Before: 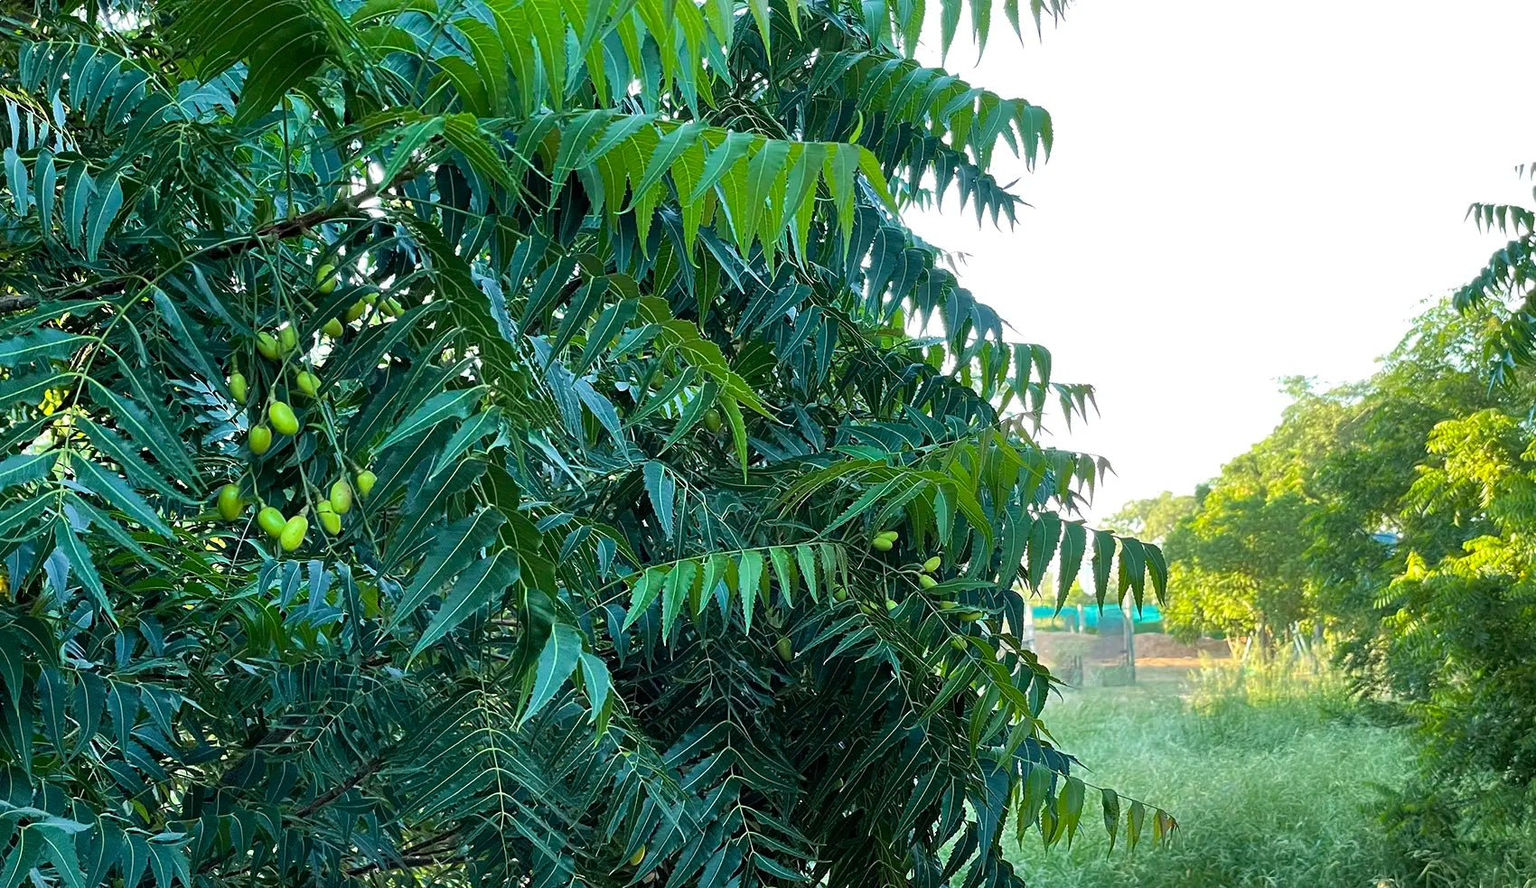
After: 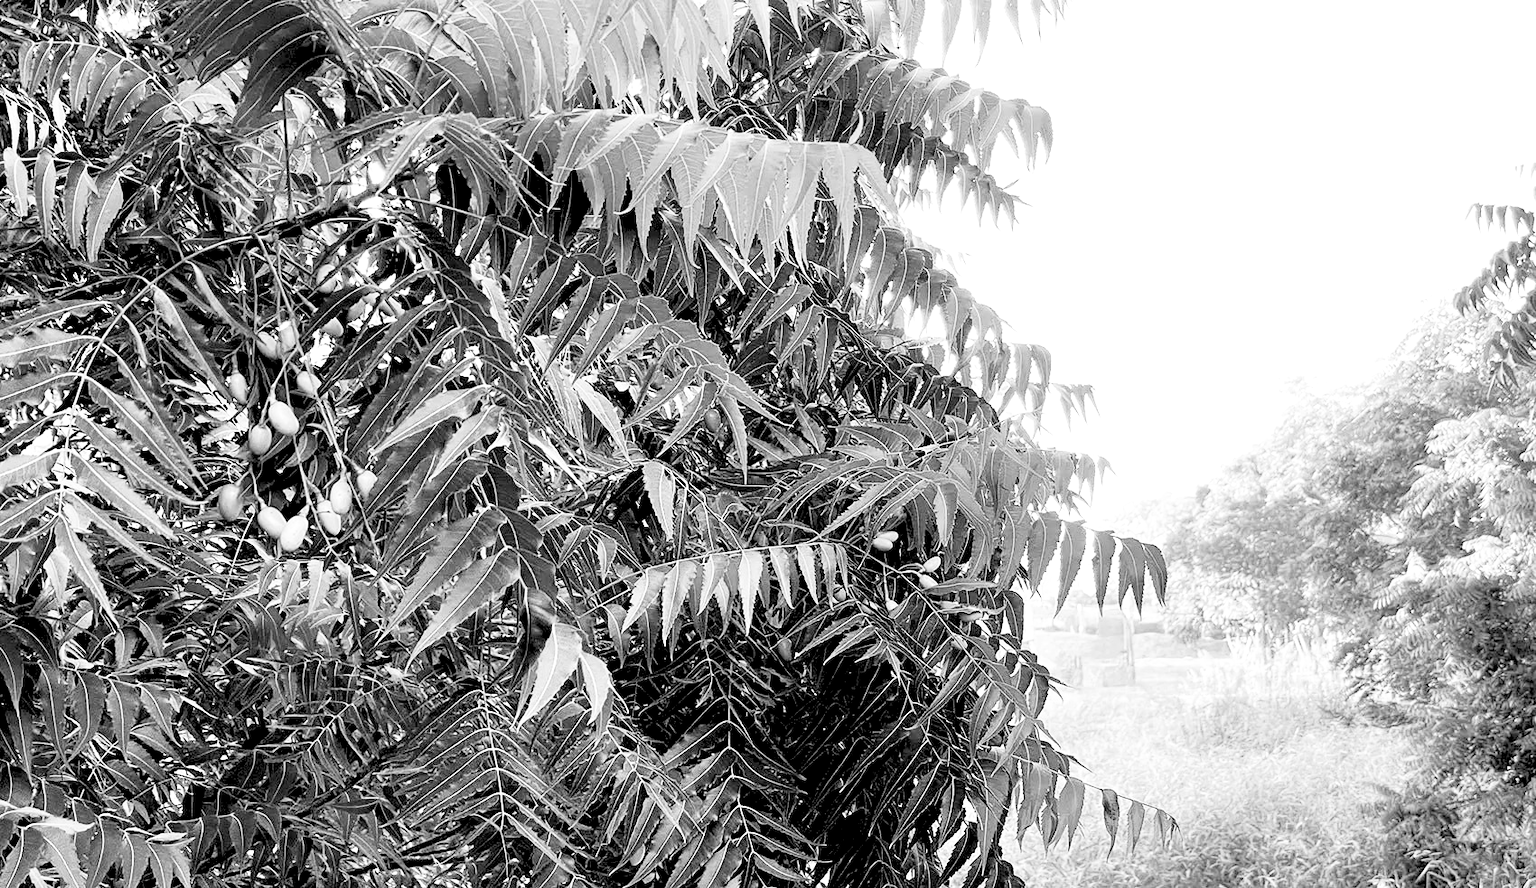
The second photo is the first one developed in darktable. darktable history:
base curve: curves: ch0 [(0, 0) (0.007, 0.004) (0.027, 0.03) (0.046, 0.07) (0.207, 0.54) (0.442, 0.872) (0.673, 0.972) (1, 1)], preserve colors none
levels: levels [0.093, 0.434, 0.988]
color calibration: output gray [0.267, 0.423, 0.261, 0], illuminant same as pipeline (D50), adaptation none (bypass)
white balance: red 1.004, blue 1.024
